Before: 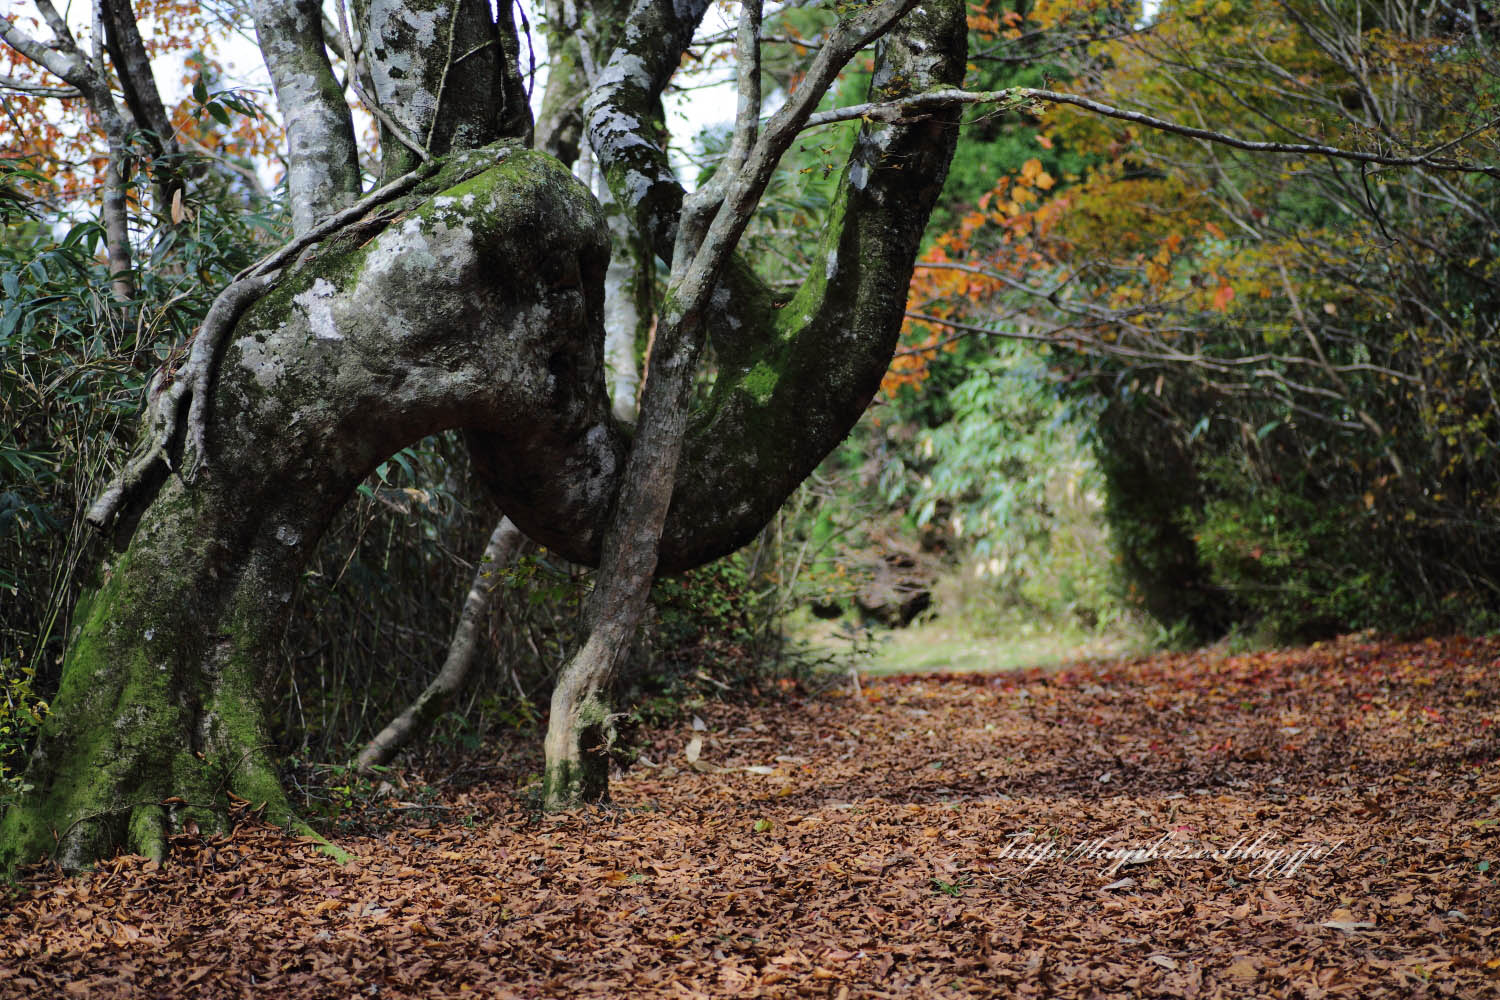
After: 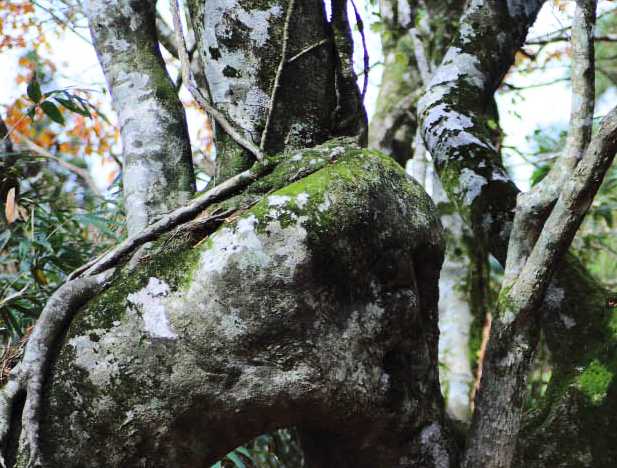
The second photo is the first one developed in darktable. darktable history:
crop and rotate: left 11.097%, top 0.12%, right 47.742%, bottom 52.983%
contrast brightness saturation: contrast 0.2, brightness 0.167, saturation 0.22
